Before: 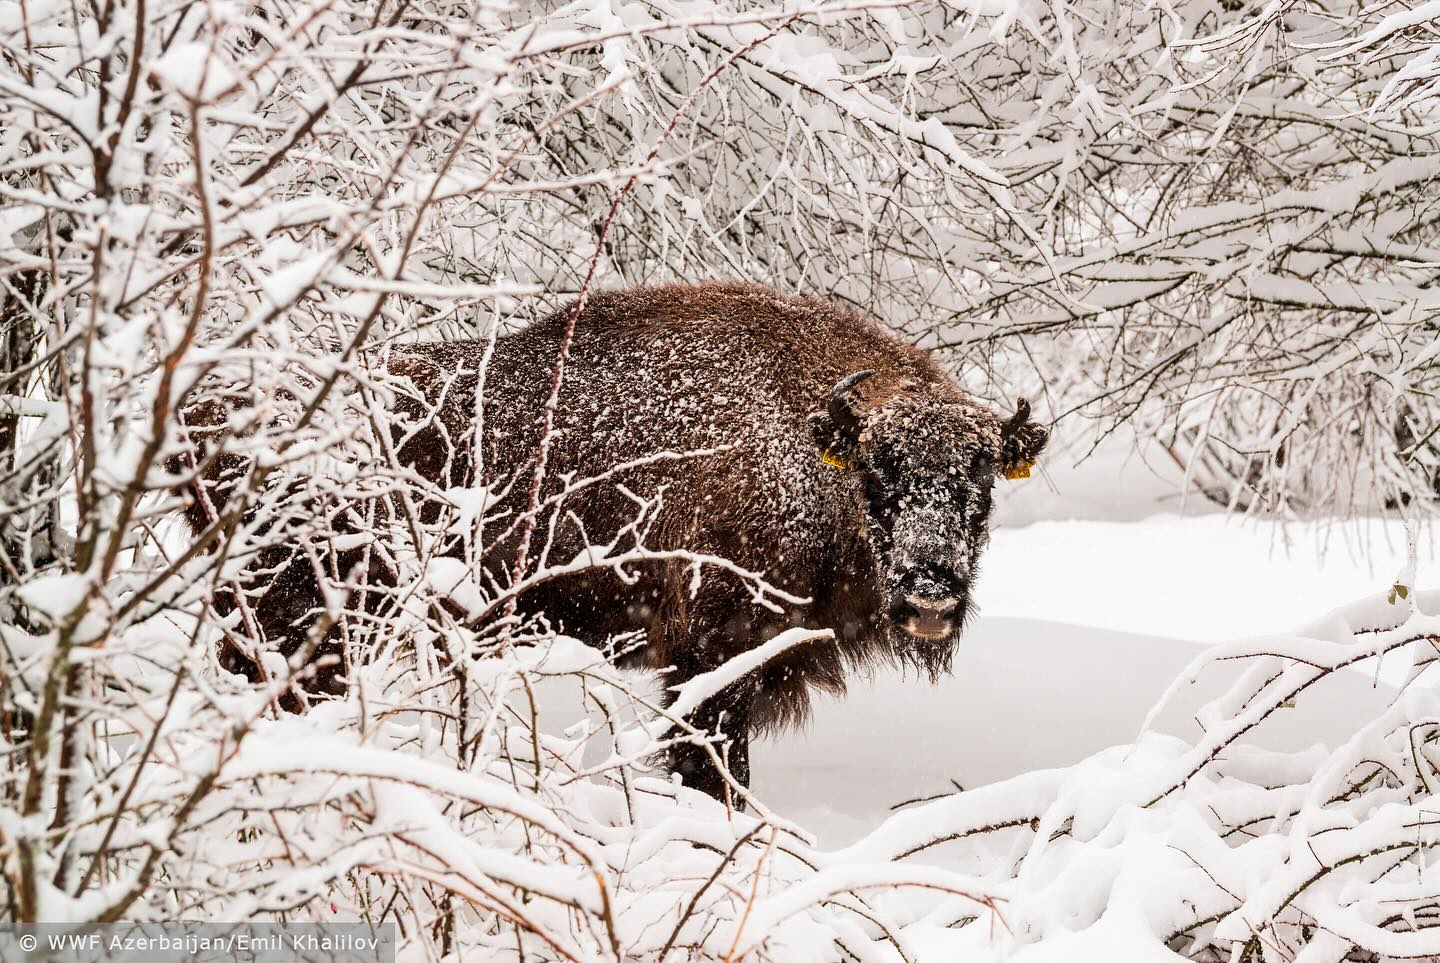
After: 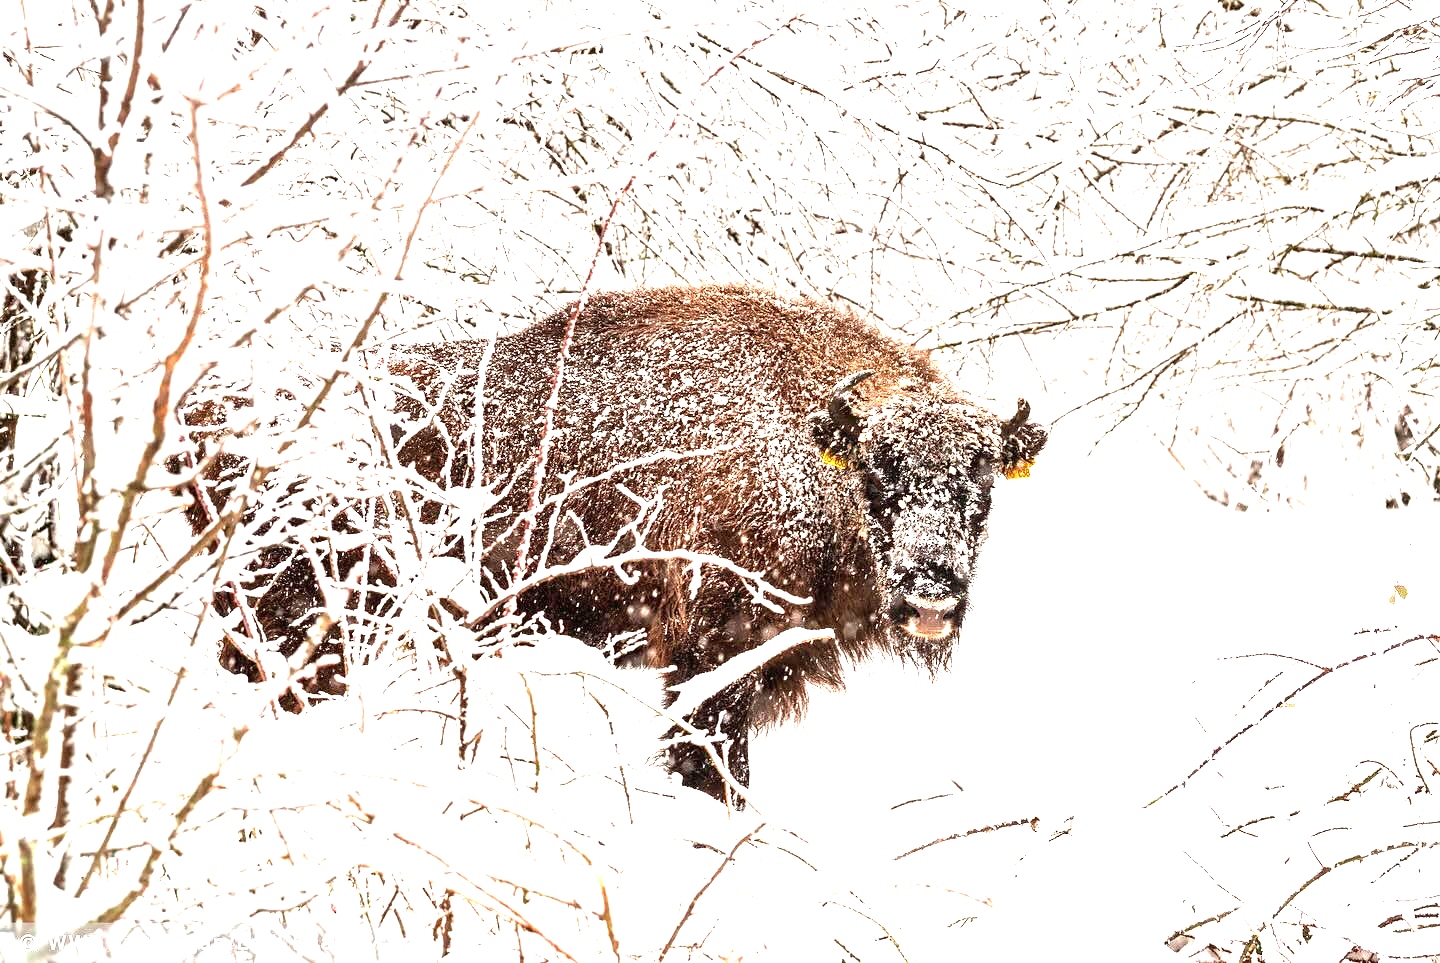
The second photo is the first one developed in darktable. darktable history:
exposure: black level correction 0, exposure 1.995 EV, compensate exposure bias true, compensate highlight preservation false
